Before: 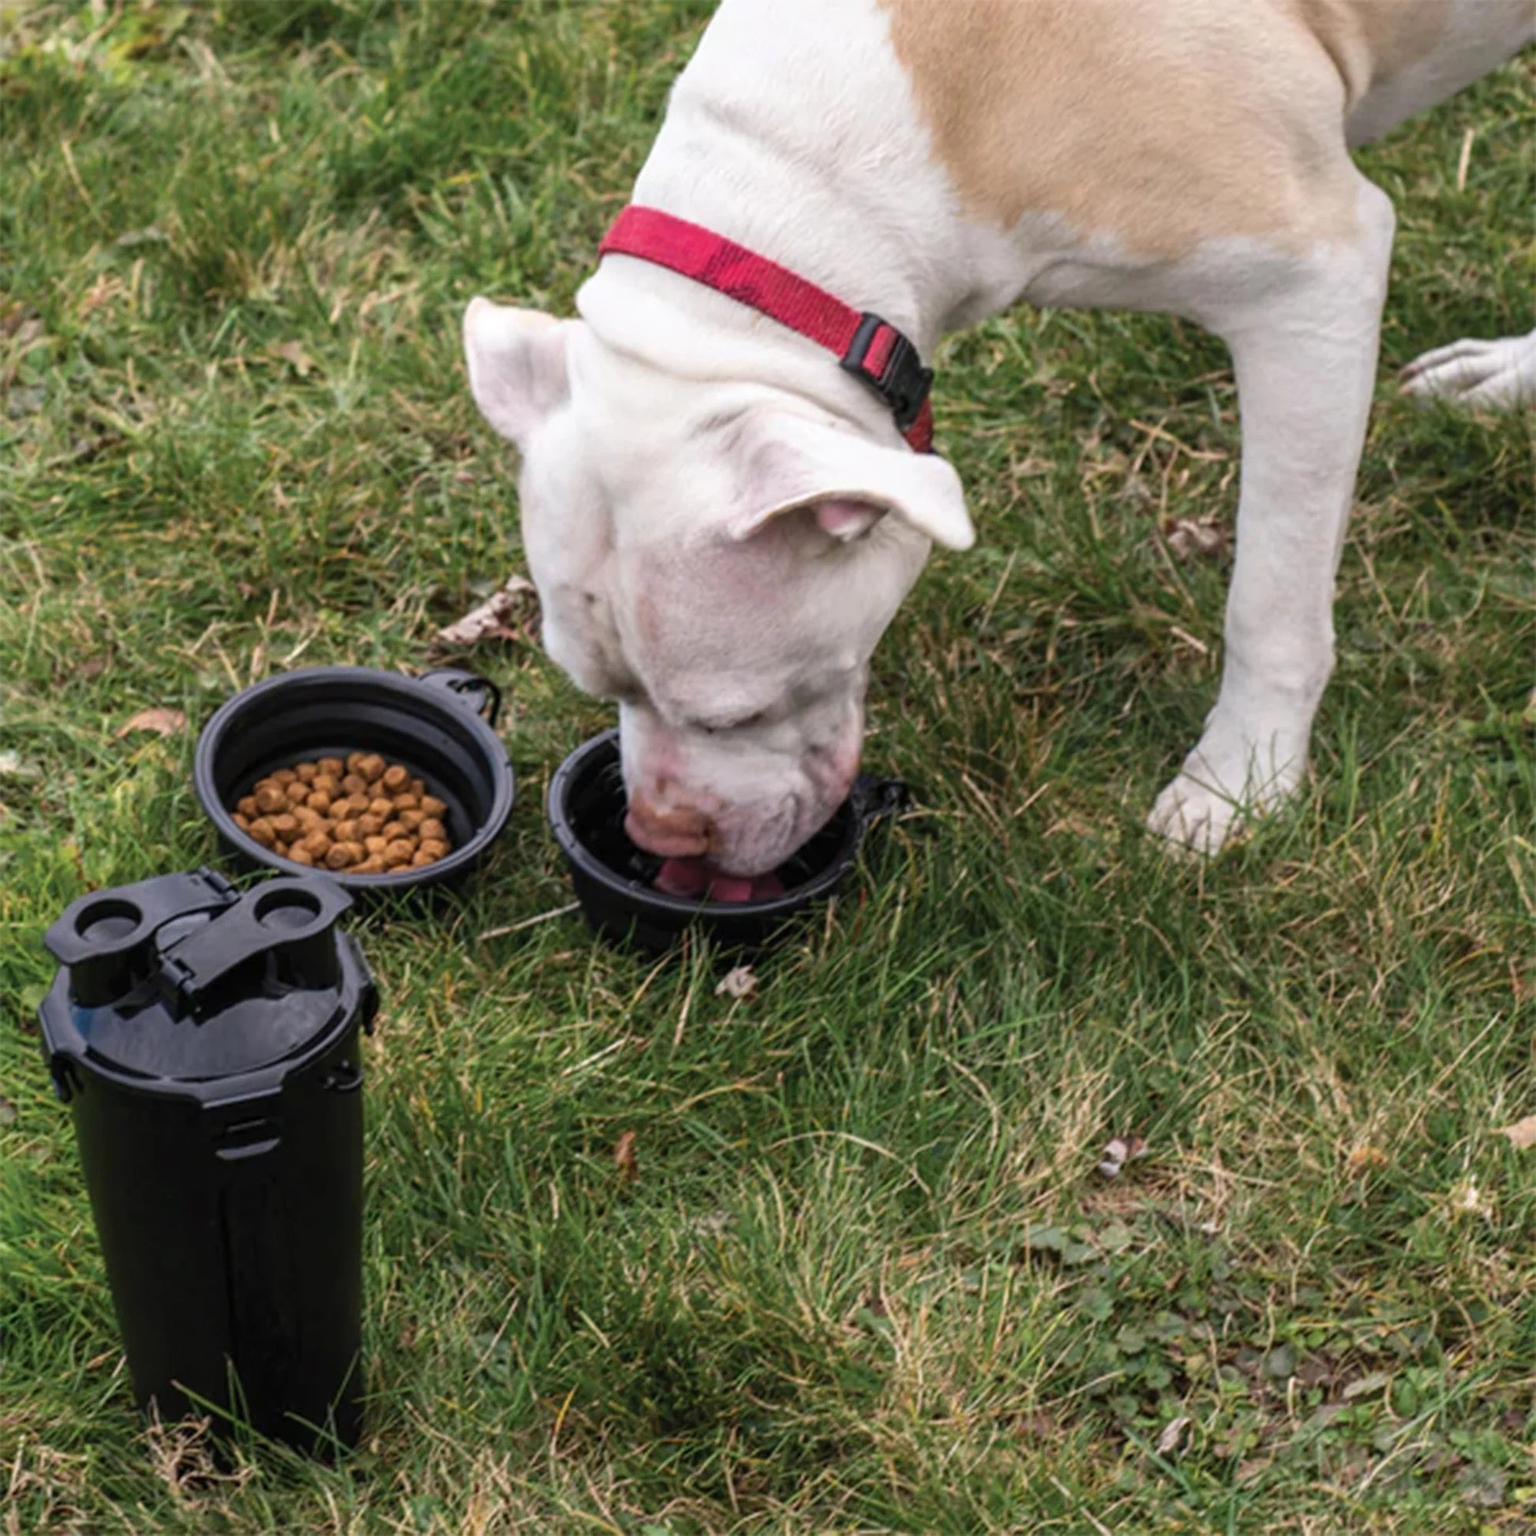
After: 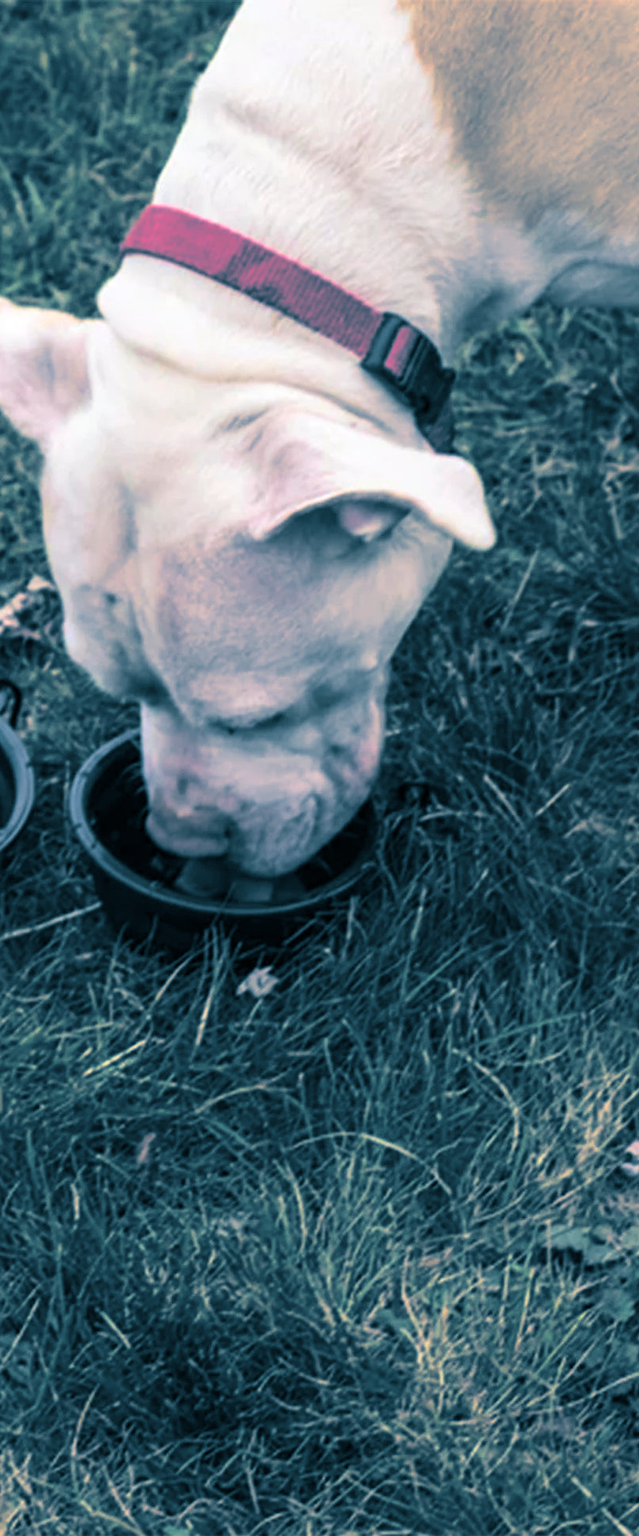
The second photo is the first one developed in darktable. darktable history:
crop: left 31.229%, right 27.105%
split-toning: shadows › hue 212.4°, balance -70
color balance rgb: linear chroma grading › global chroma 15%, perceptual saturation grading › global saturation 30%
